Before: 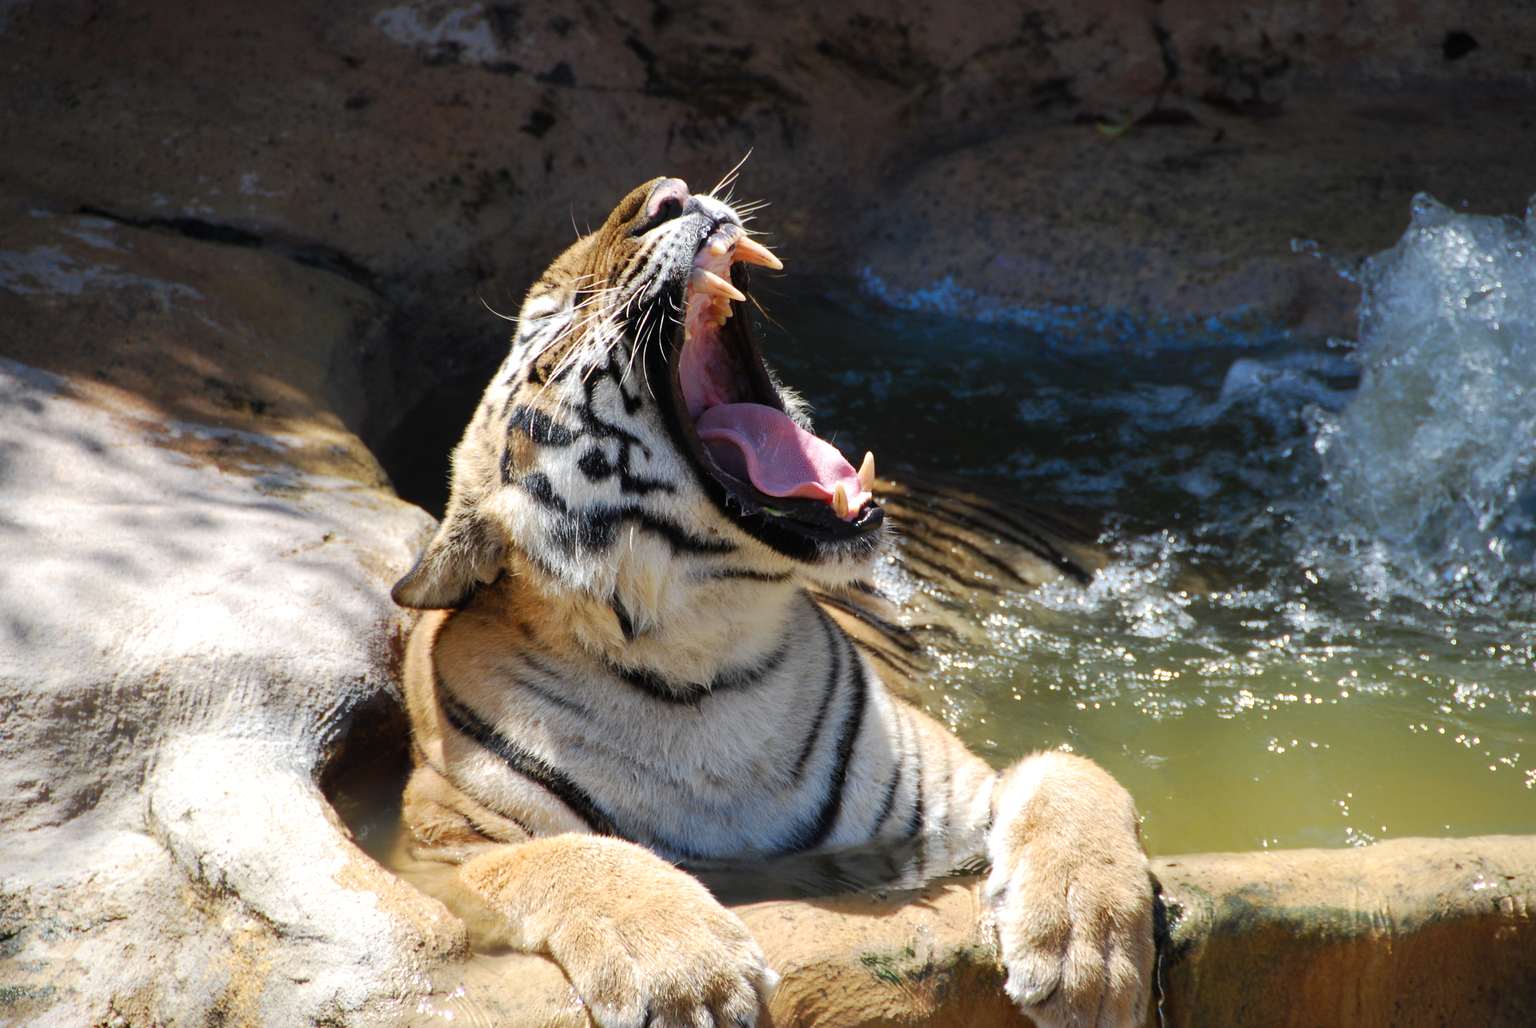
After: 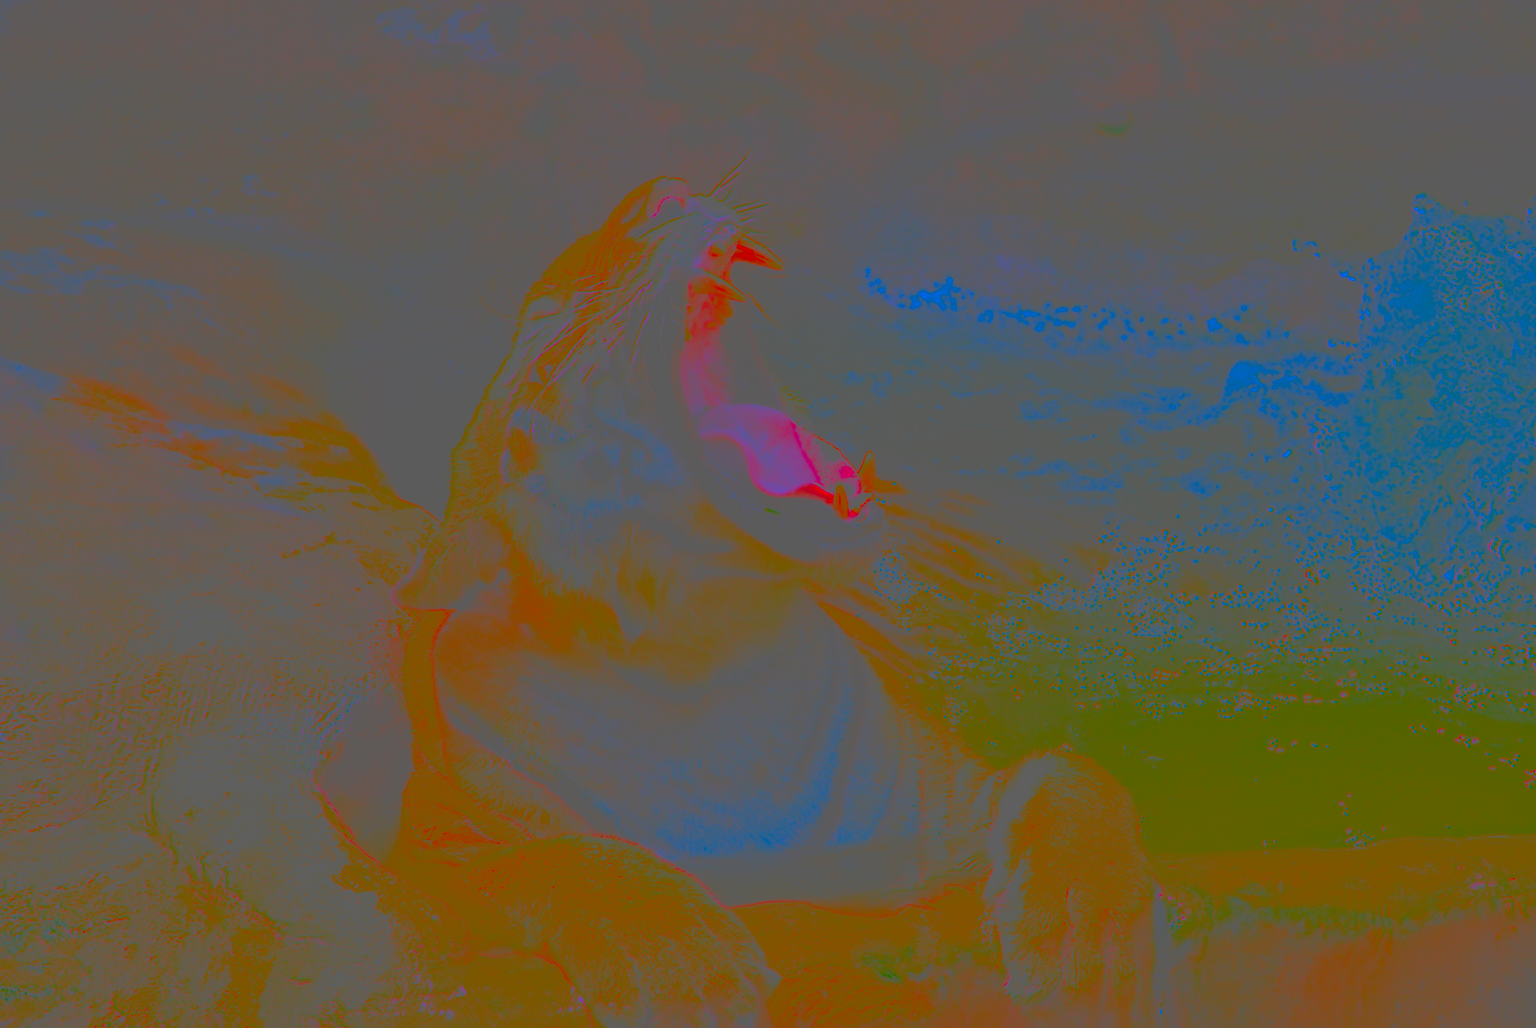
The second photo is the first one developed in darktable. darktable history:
exposure: exposure -0.049 EV, compensate highlight preservation false
tone equalizer: -8 EV -1.05 EV, -7 EV -1.02 EV, -6 EV -0.876 EV, -5 EV -0.563 EV, -3 EV 0.585 EV, -2 EV 0.882 EV, -1 EV 1.01 EV, +0 EV 1.05 EV, edges refinement/feathering 500, mask exposure compensation -1.57 EV, preserve details no
contrast brightness saturation: contrast -0.987, brightness -0.176, saturation 0.762
